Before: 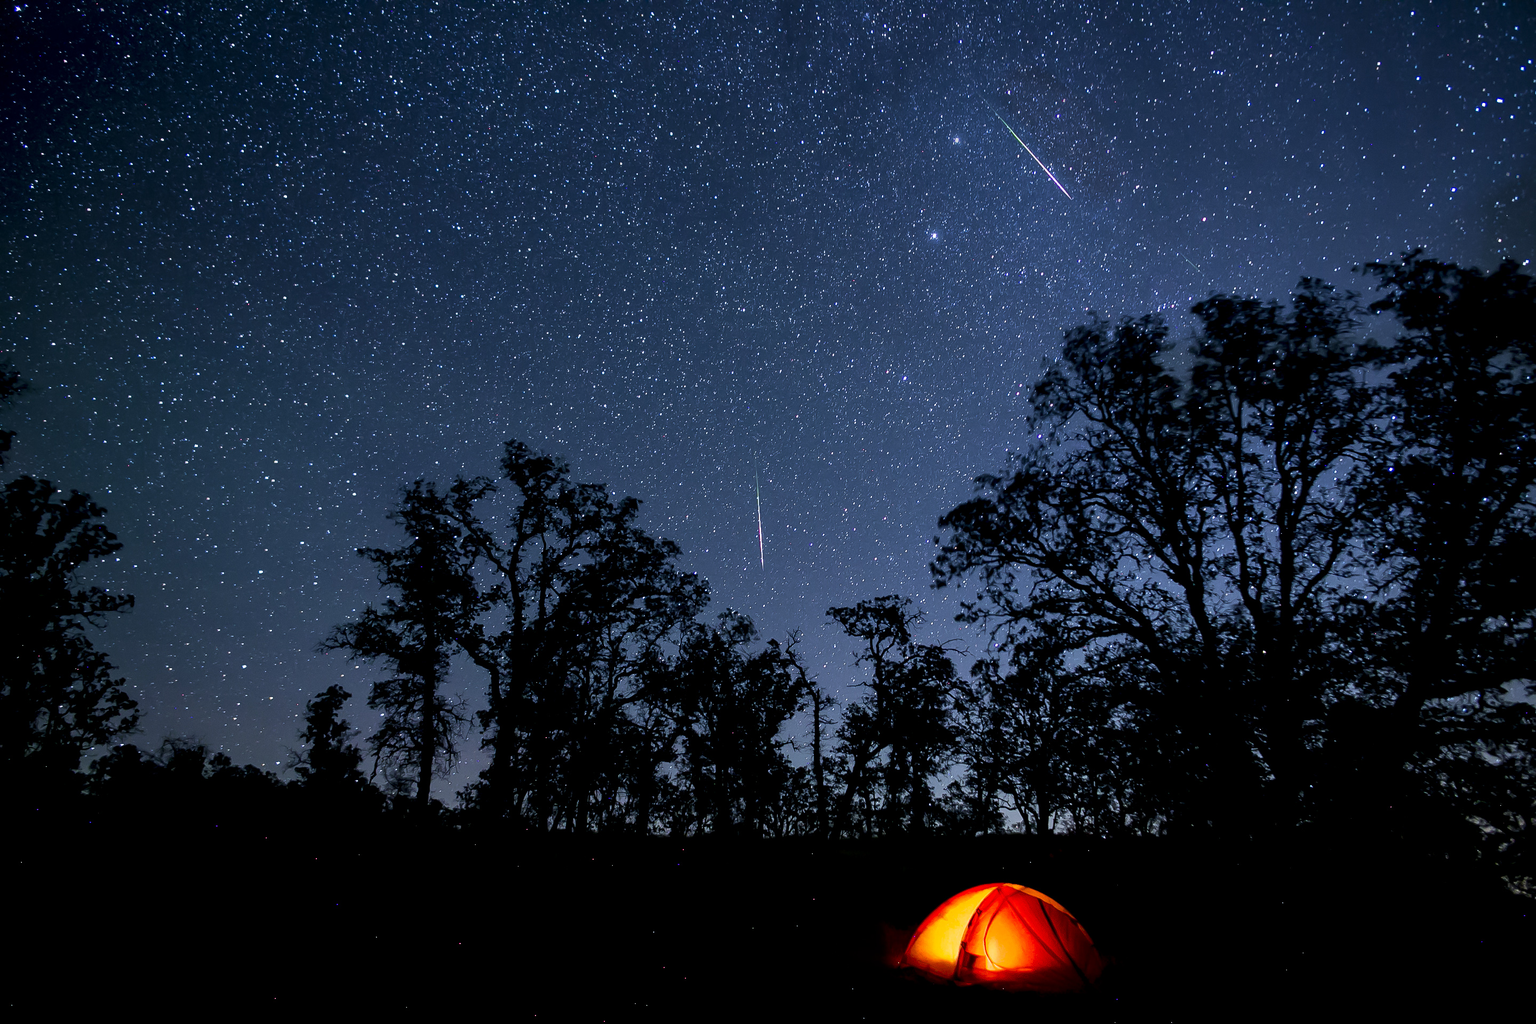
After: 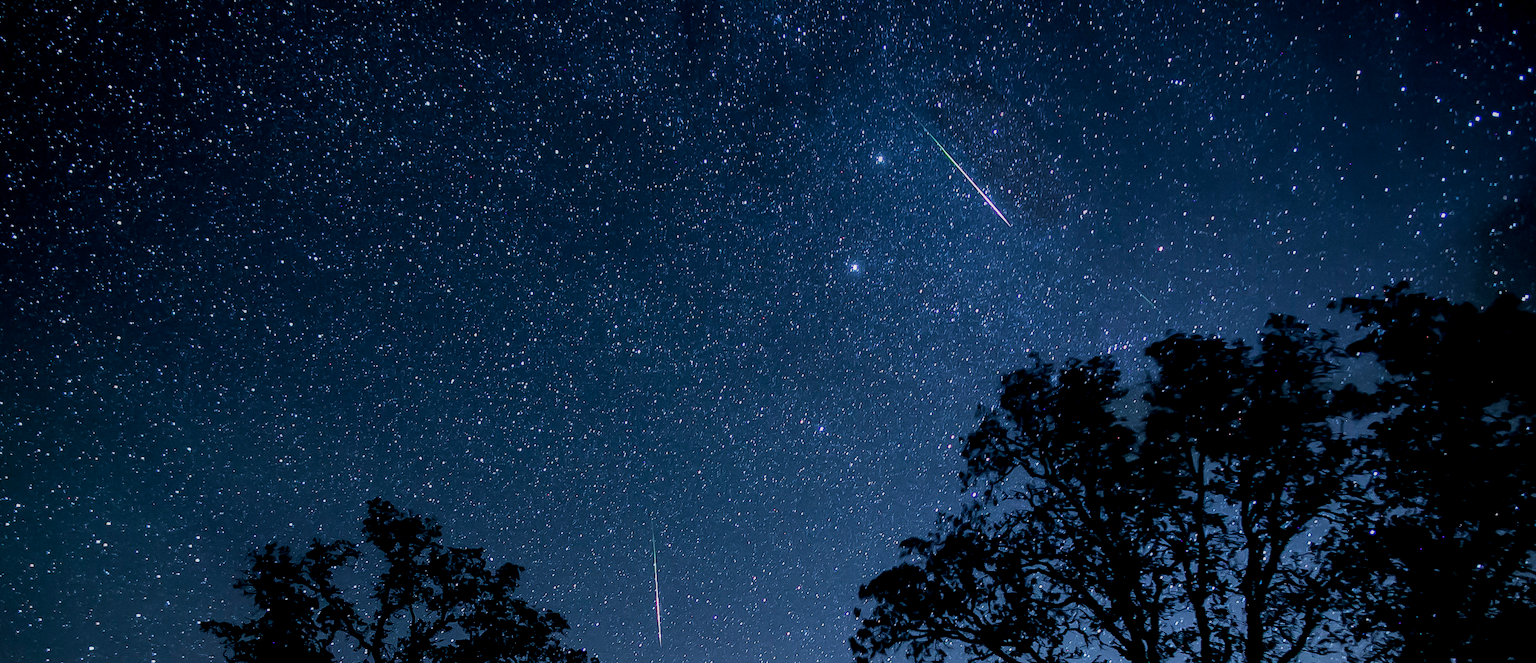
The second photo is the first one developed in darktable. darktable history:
filmic rgb: black relative exposure -7.77 EV, white relative exposure 4.38 EV, hardness 3.75, latitude 49.19%, contrast 1.1, iterations of high-quality reconstruction 0, contrast in shadows safe
contrast brightness saturation: contrast 0.028, brightness -0.044
crop and rotate: left 11.745%, bottom 42.85%
tone equalizer: edges refinement/feathering 500, mask exposure compensation -1.57 EV, preserve details no
local contrast: on, module defaults
